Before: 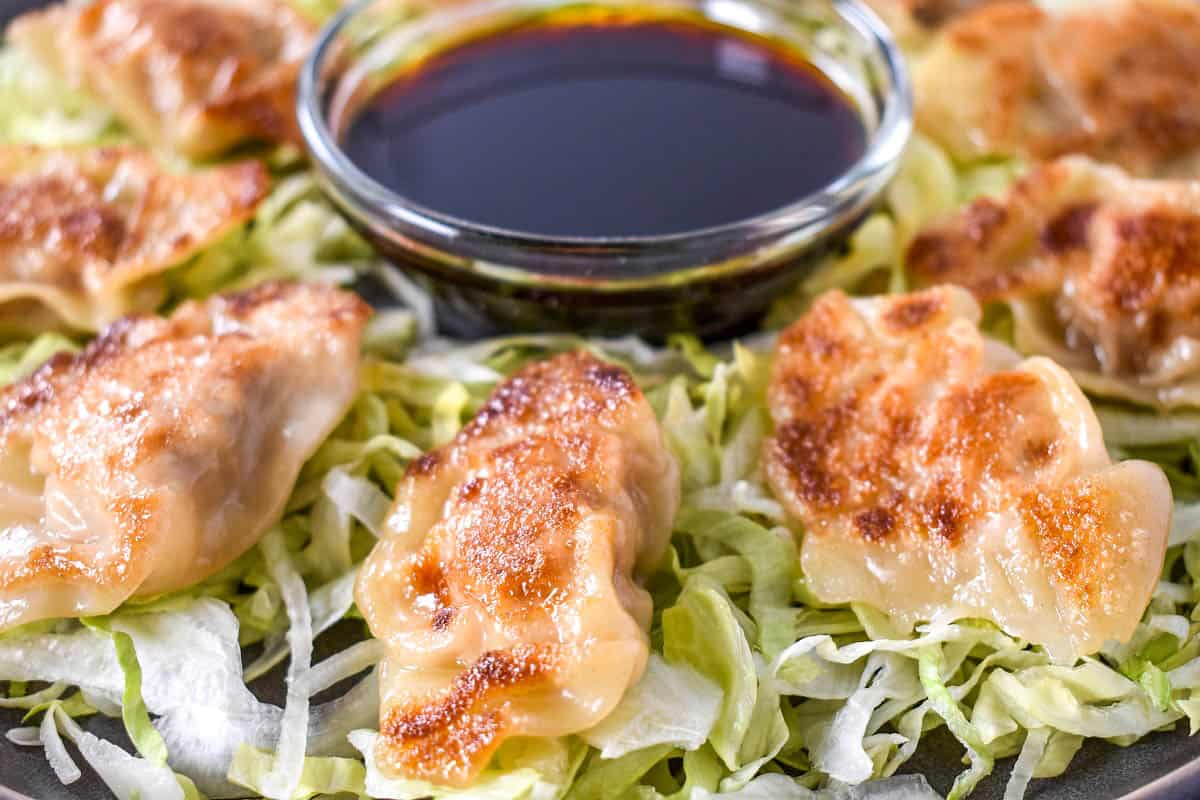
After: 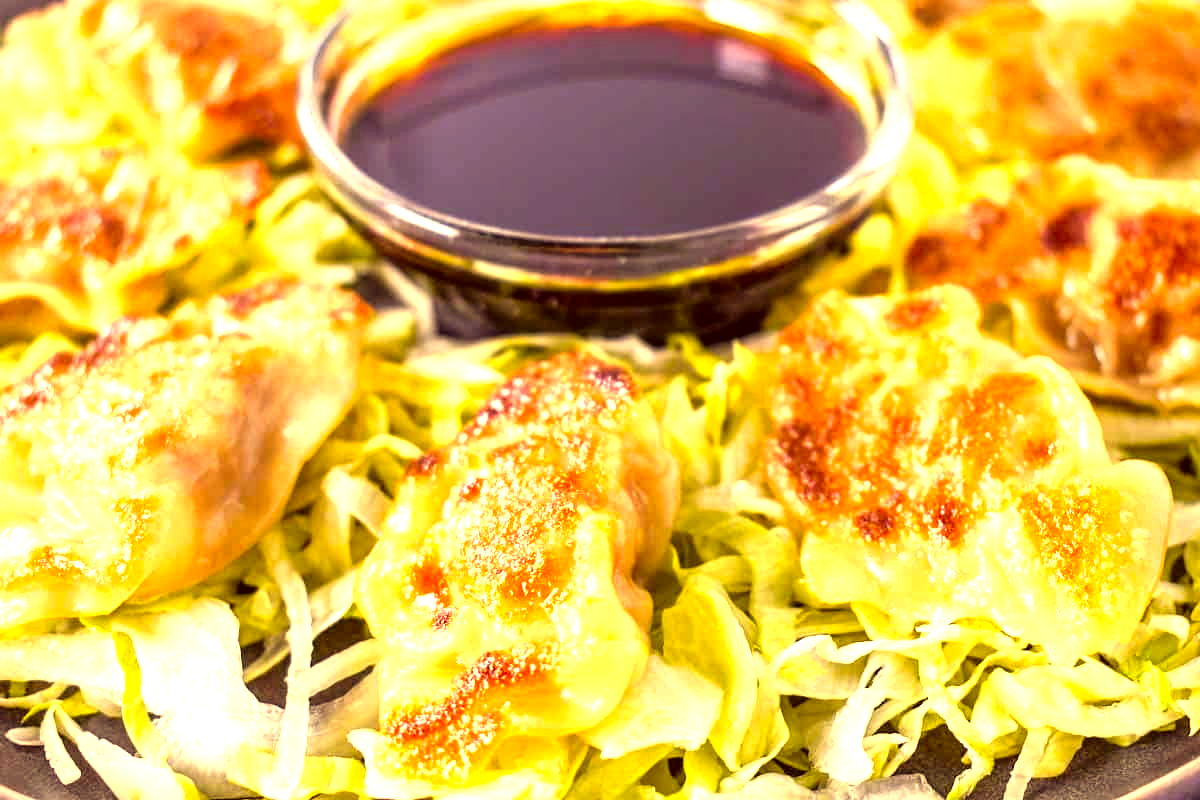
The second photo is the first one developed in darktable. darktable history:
tone equalizer: -8 EV -0.774 EV, -7 EV -0.715 EV, -6 EV -0.586 EV, -5 EV -0.409 EV, -3 EV 0.395 EV, -2 EV 0.6 EV, -1 EV 0.678 EV, +0 EV 0.719 EV
exposure: black level correction 0, exposure 0.5 EV, compensate highlight preservation false
color correction: highlights a* 9.91, highlights b* 38.87, shadows a* 14.16, shadows b* 3.51
